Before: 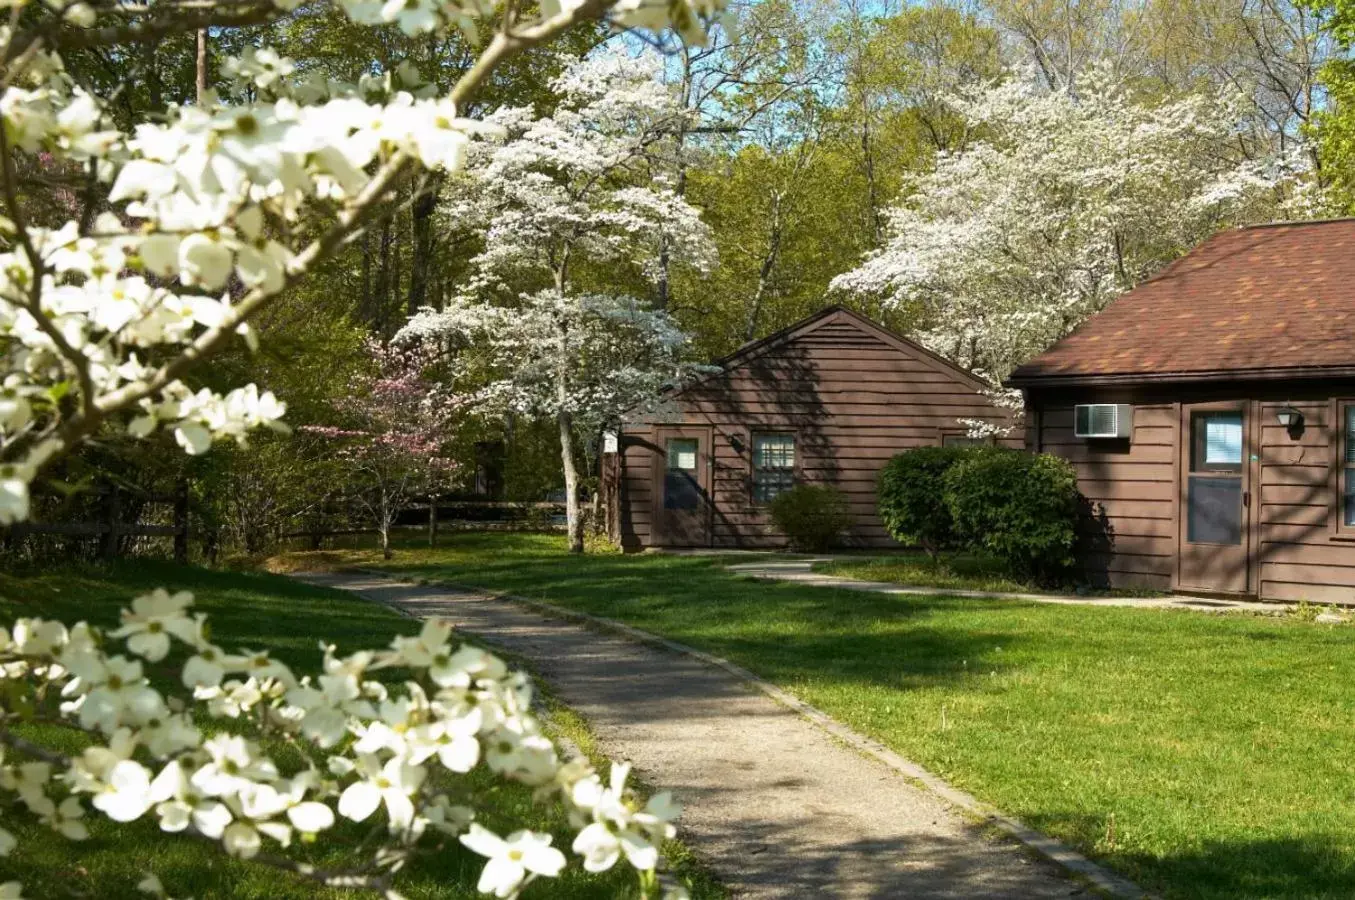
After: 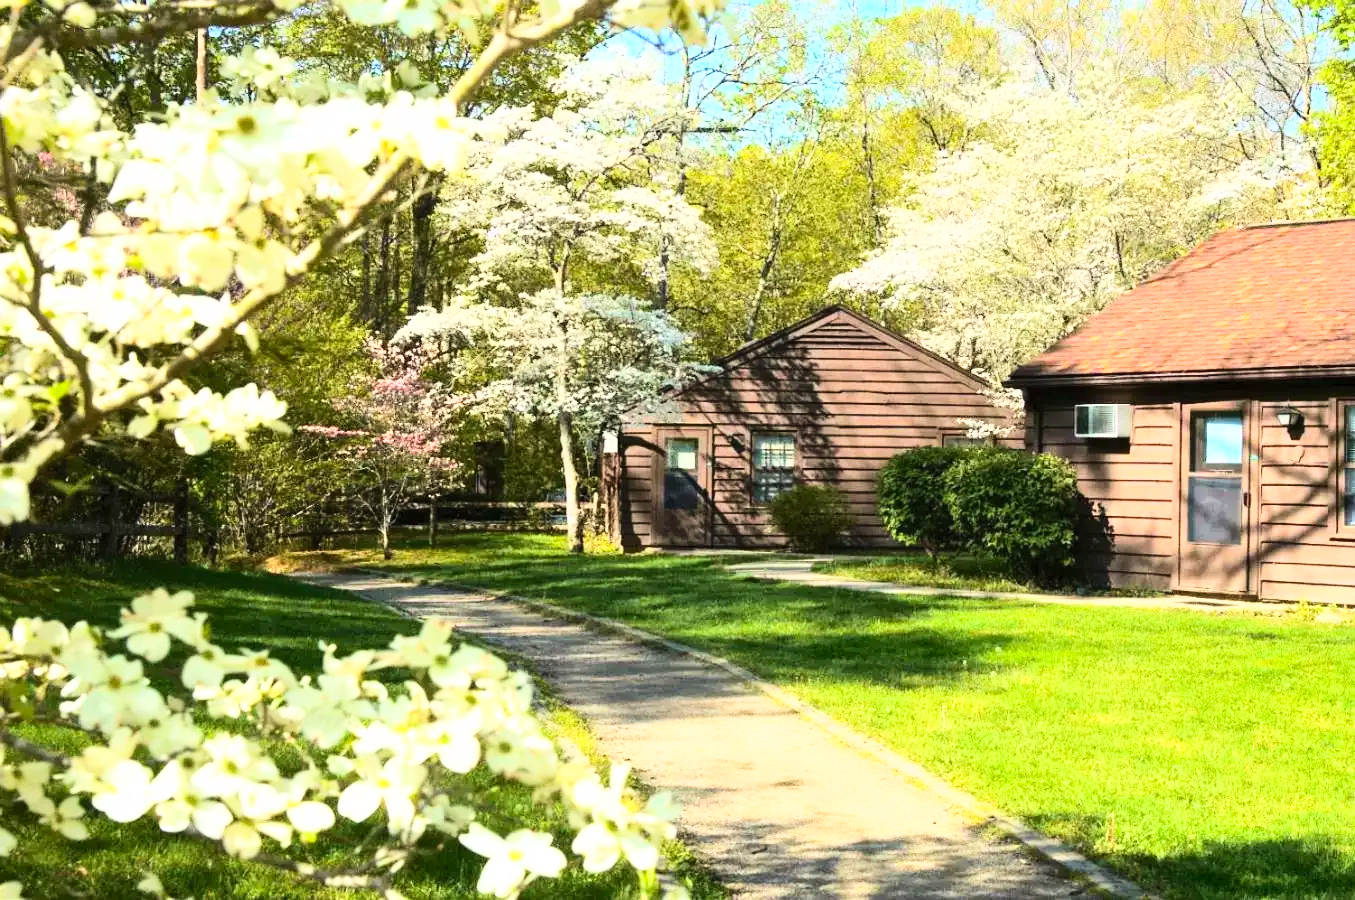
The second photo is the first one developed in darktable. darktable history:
contrast brightness saturation: contrast 0.2, brightness 0.16, saturation 0.22
base curve: curves: ch0 [(0, 0) (0.018, 0.026) (0.143, 0.37) (0.33, 0.731) (0.458, 0.853) (0.735, 0.965) (0.905, 0.986) (1, 1)]
